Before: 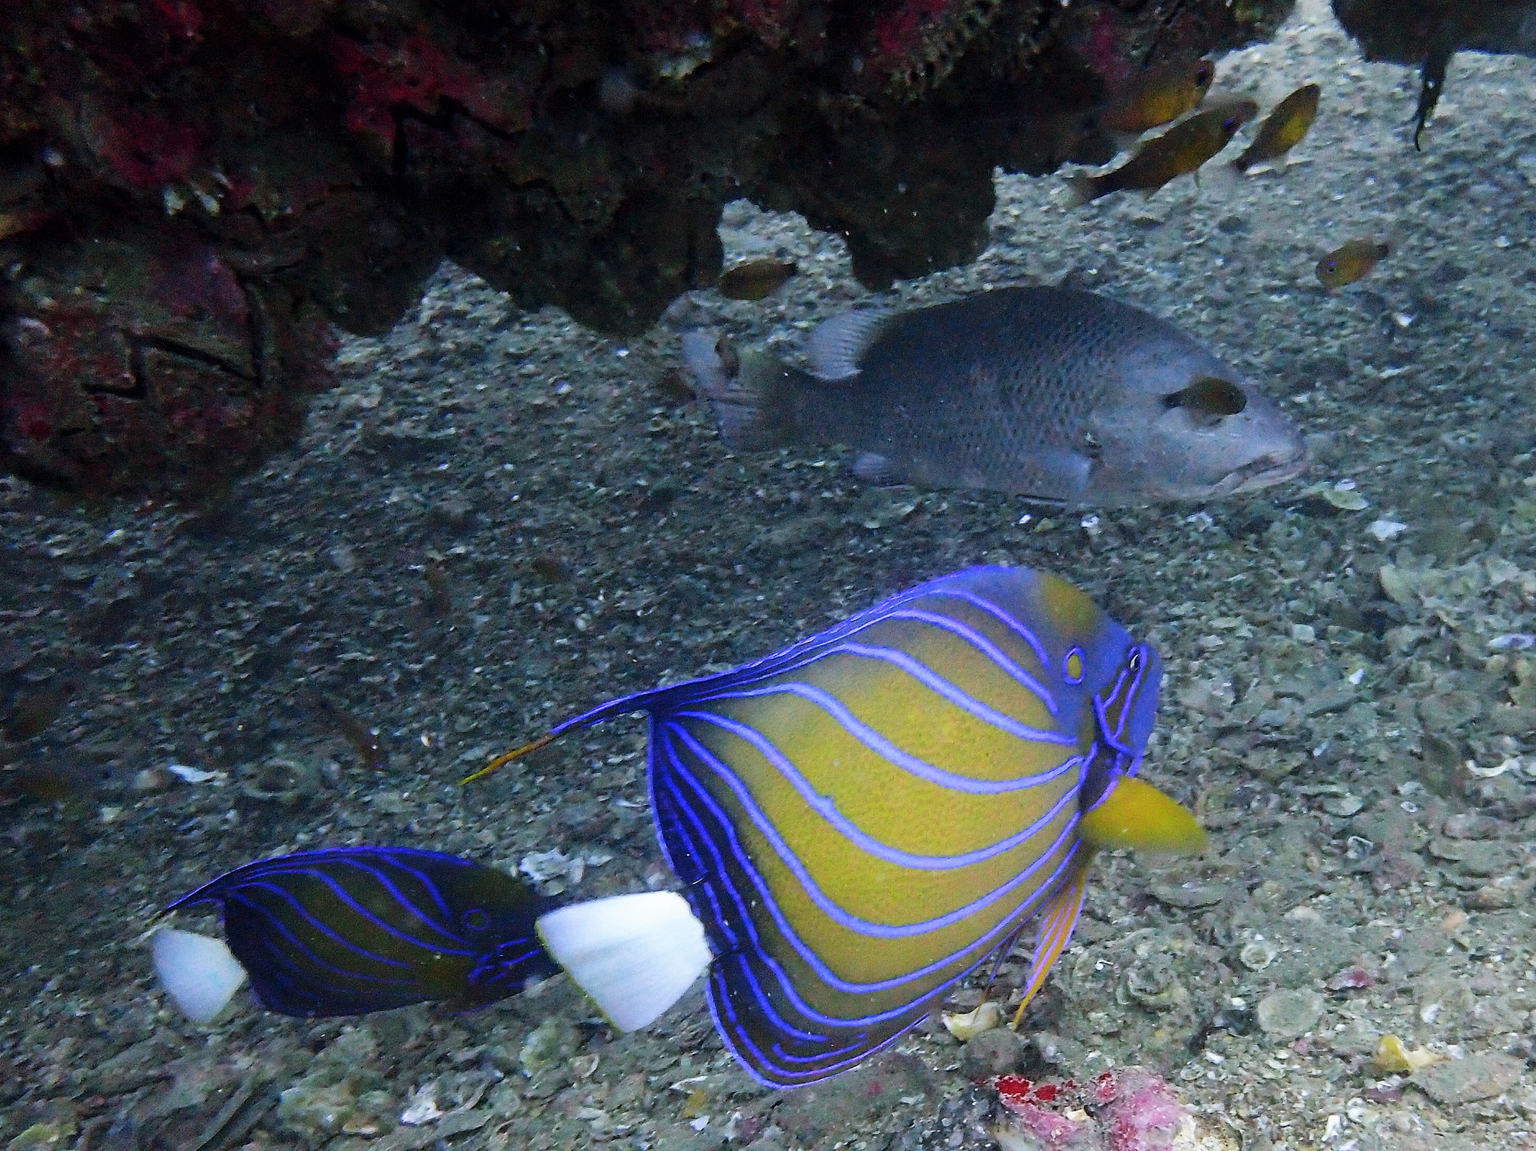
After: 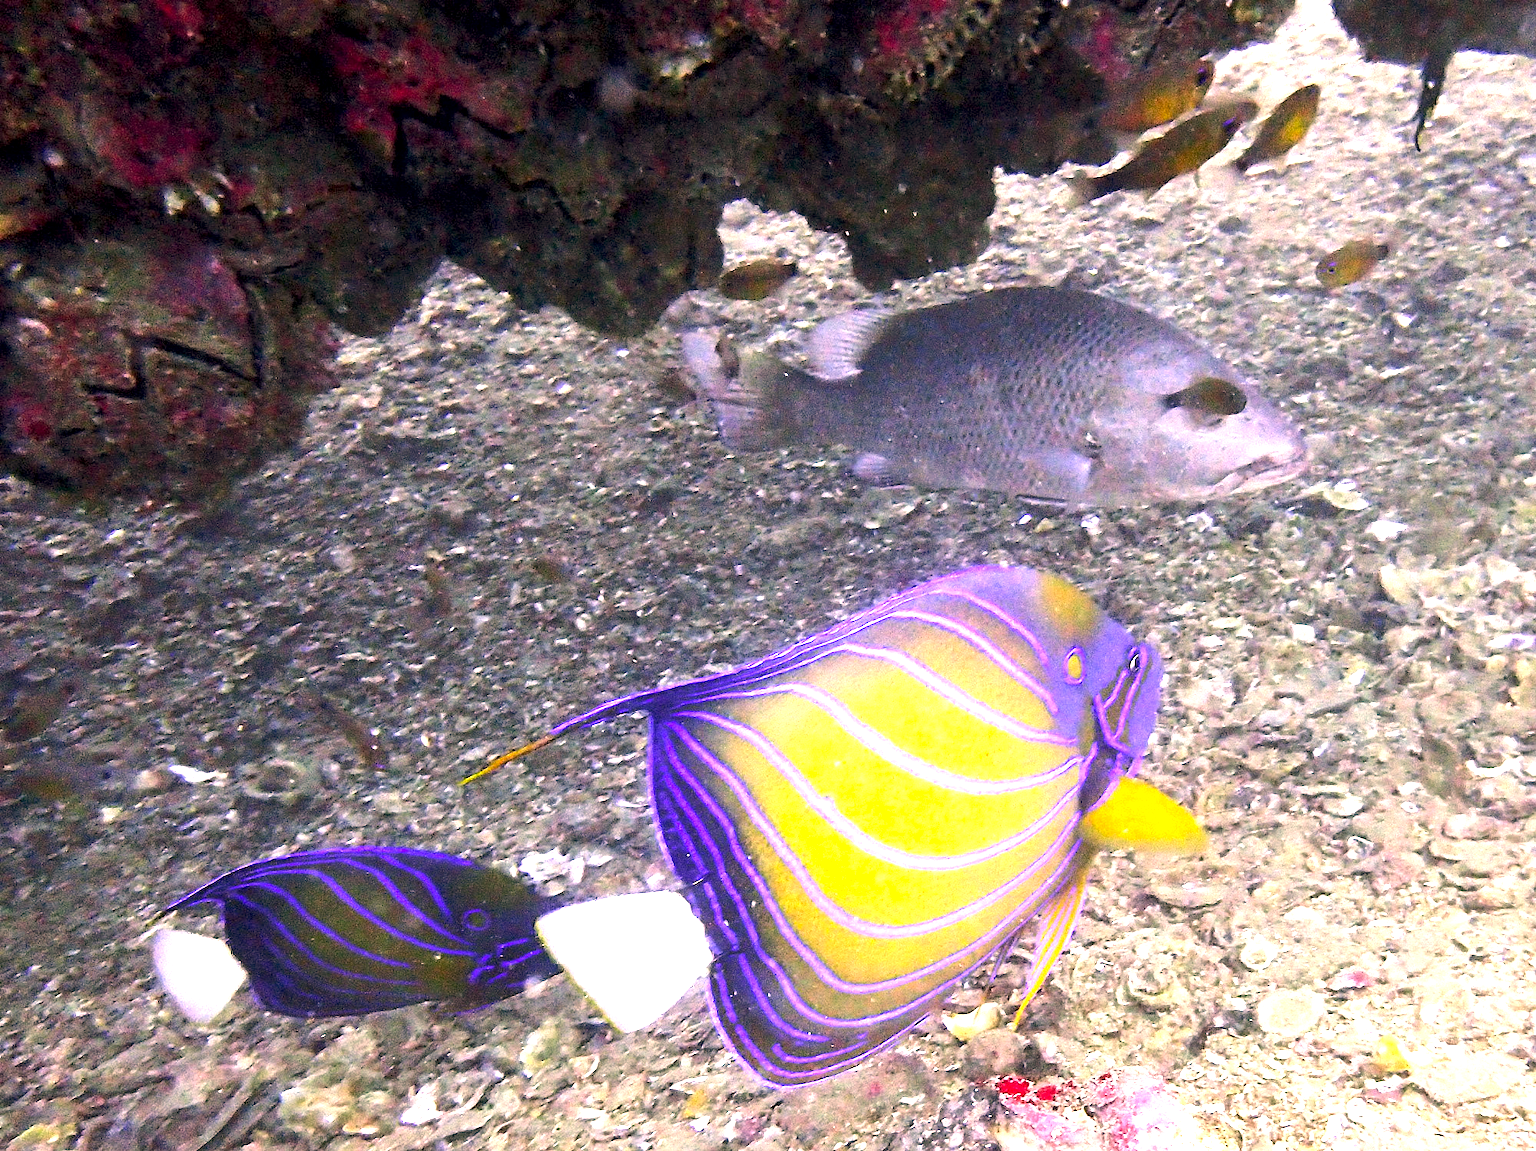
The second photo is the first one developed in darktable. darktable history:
exposure: black level correction 0.001, exposure 1.84 EV, compensate highlight preservation false
color correction: highlights a* 21.88, highlights b* 22.25
